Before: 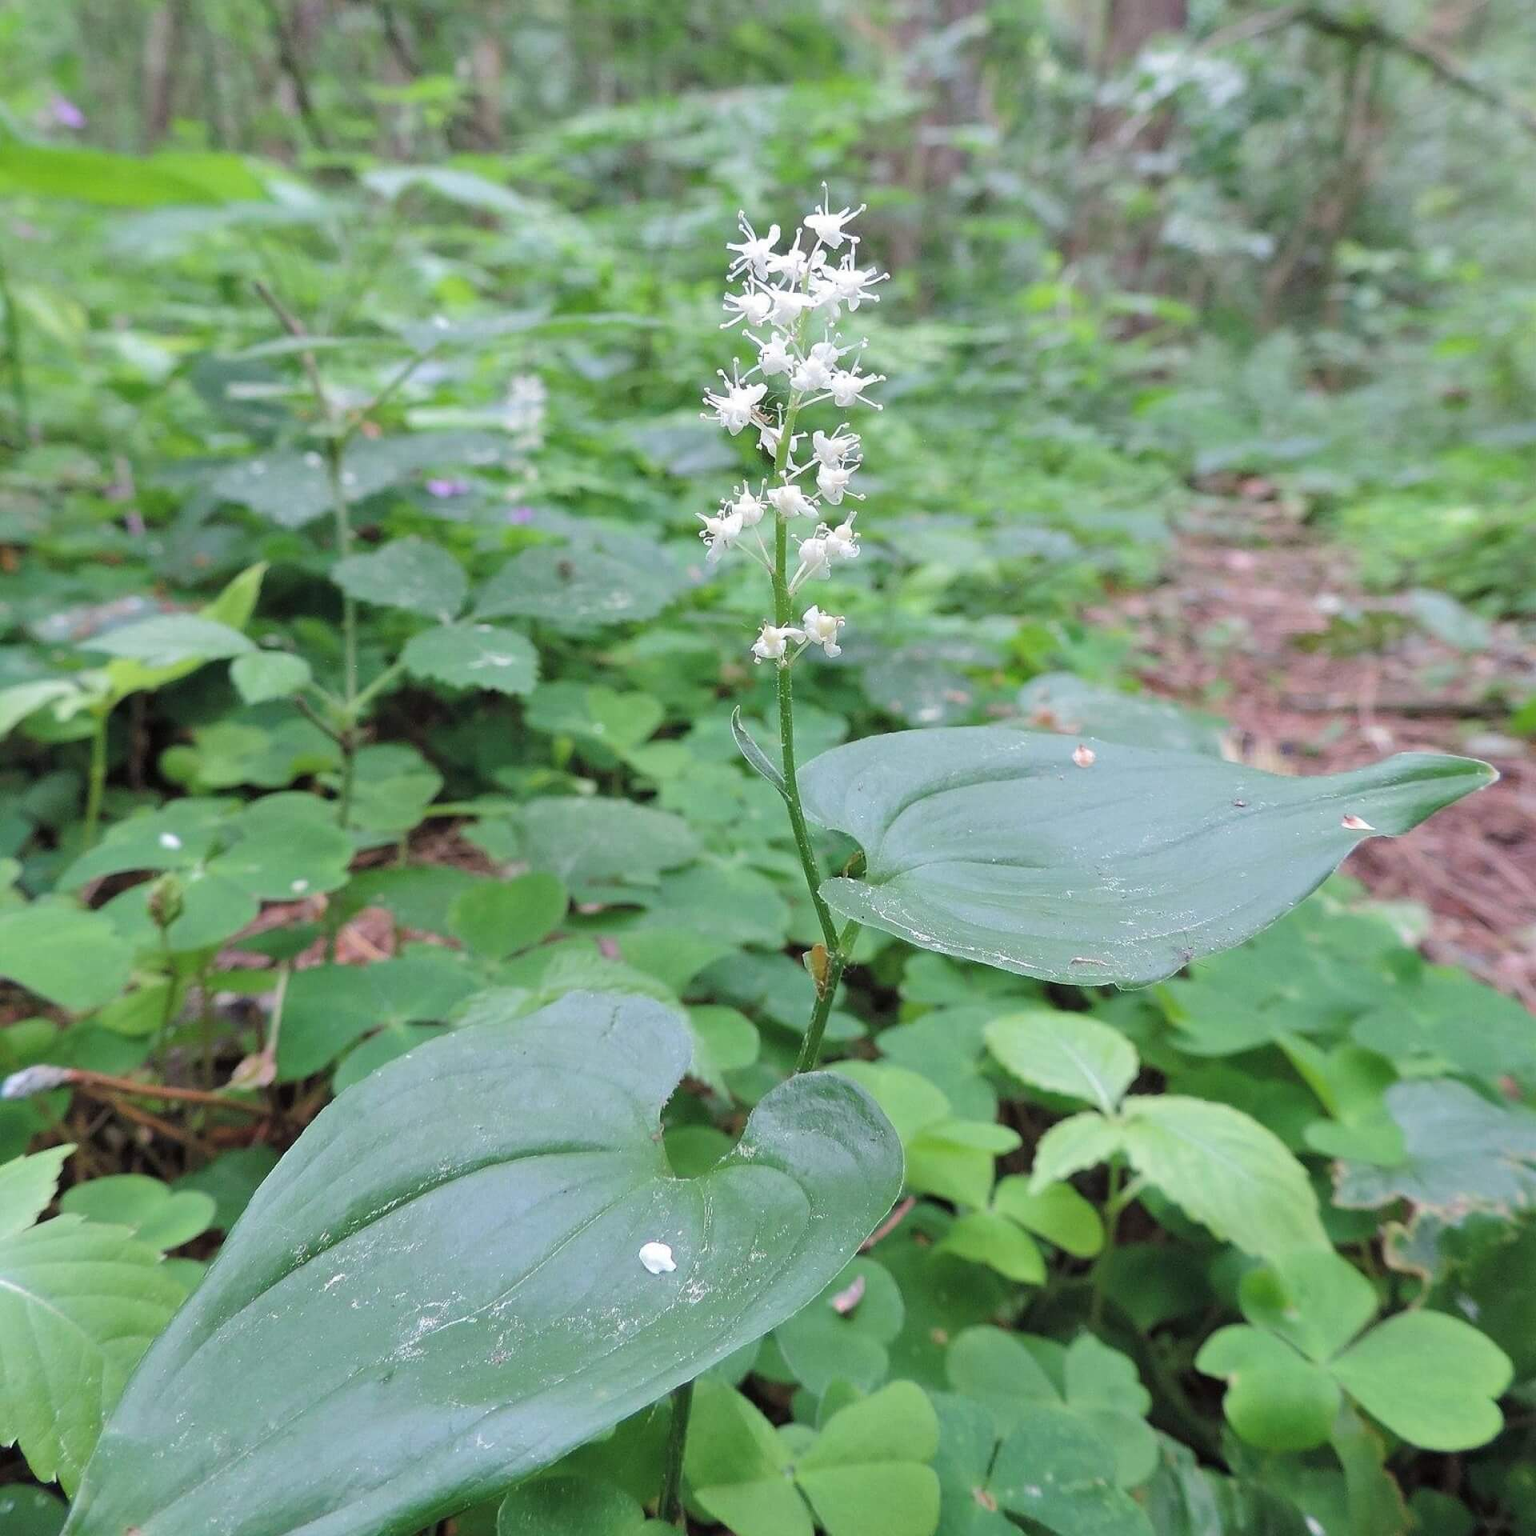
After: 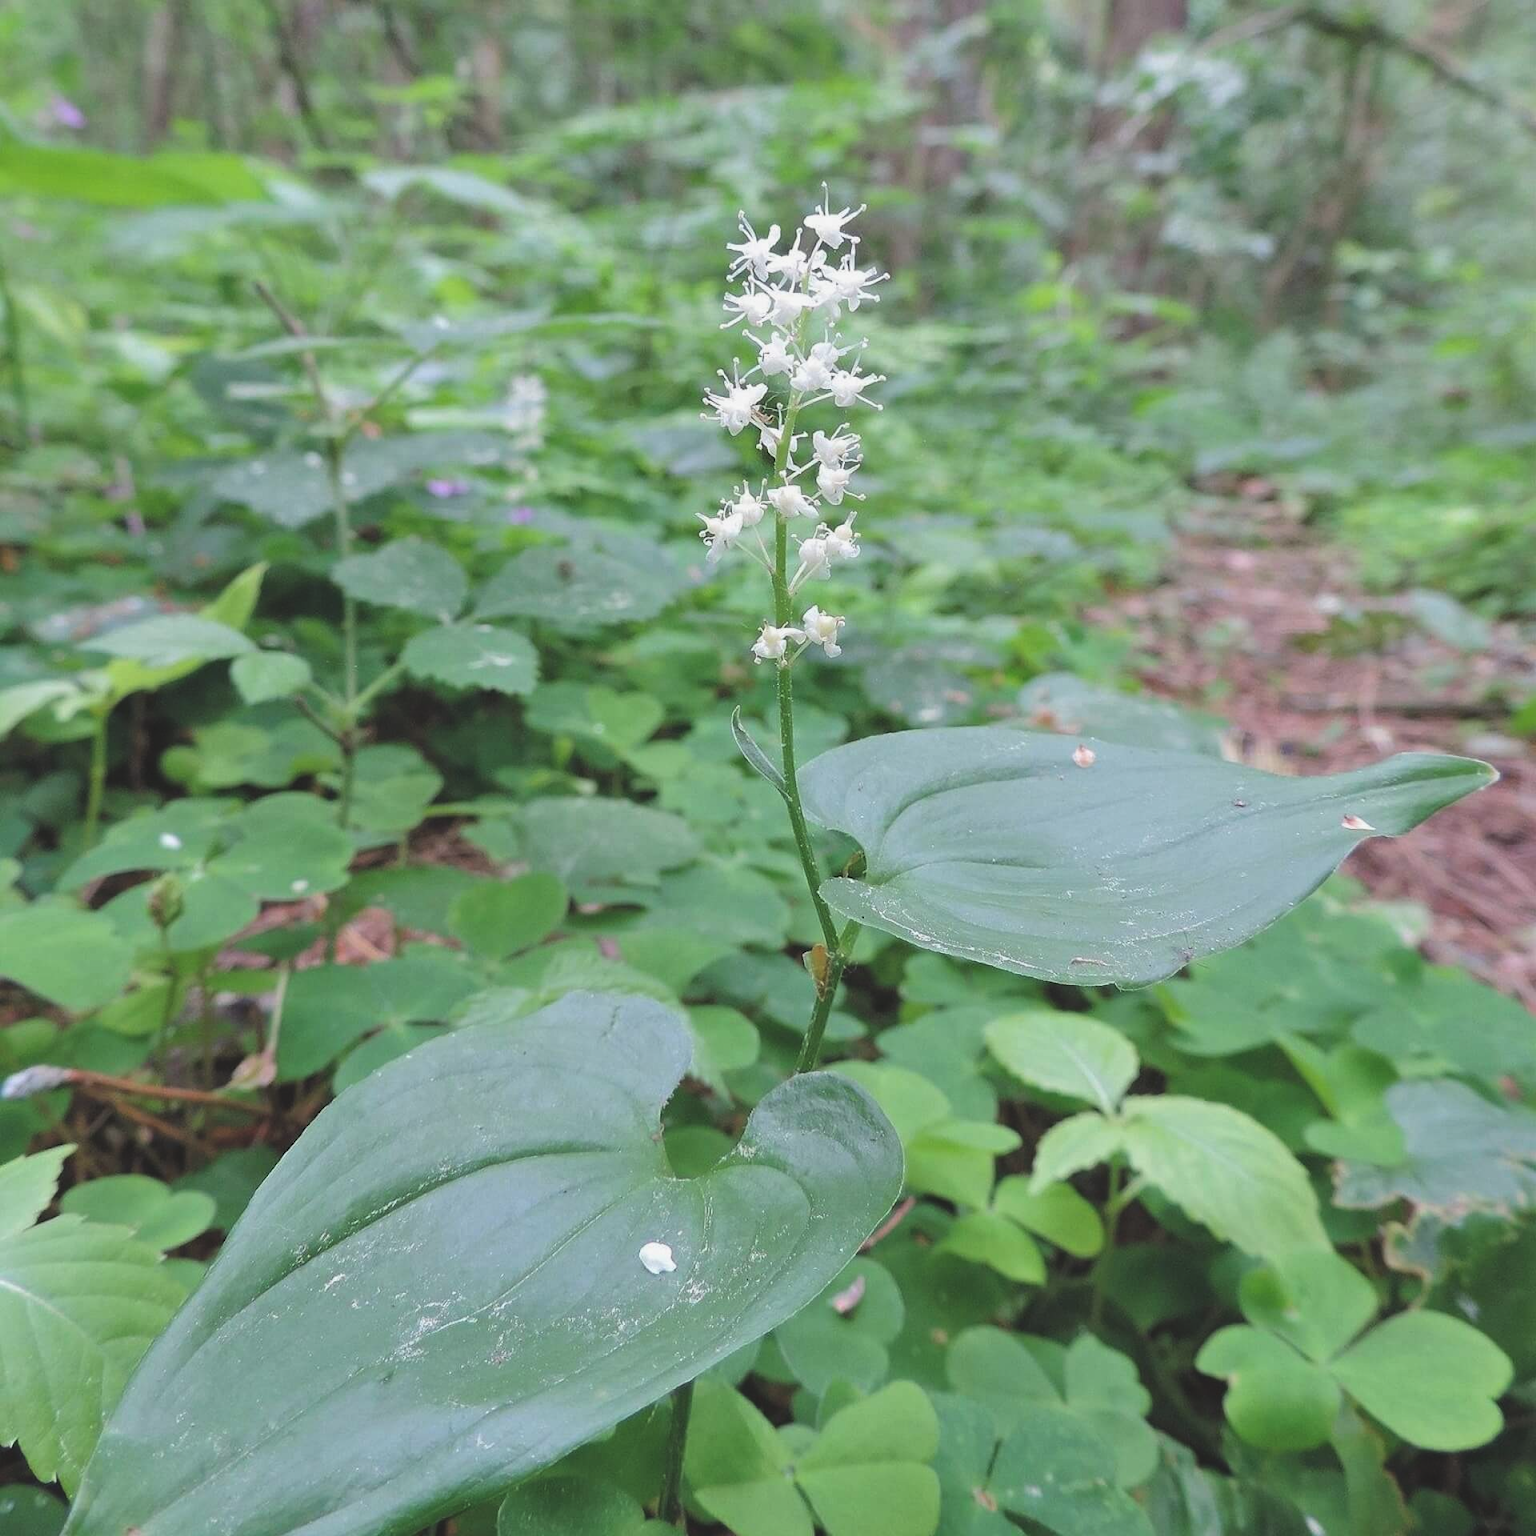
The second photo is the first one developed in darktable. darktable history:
exposure: black level correction -0.015, exposure -0.13 EV, compensate exposure bias true, compensate highlight preservation false
